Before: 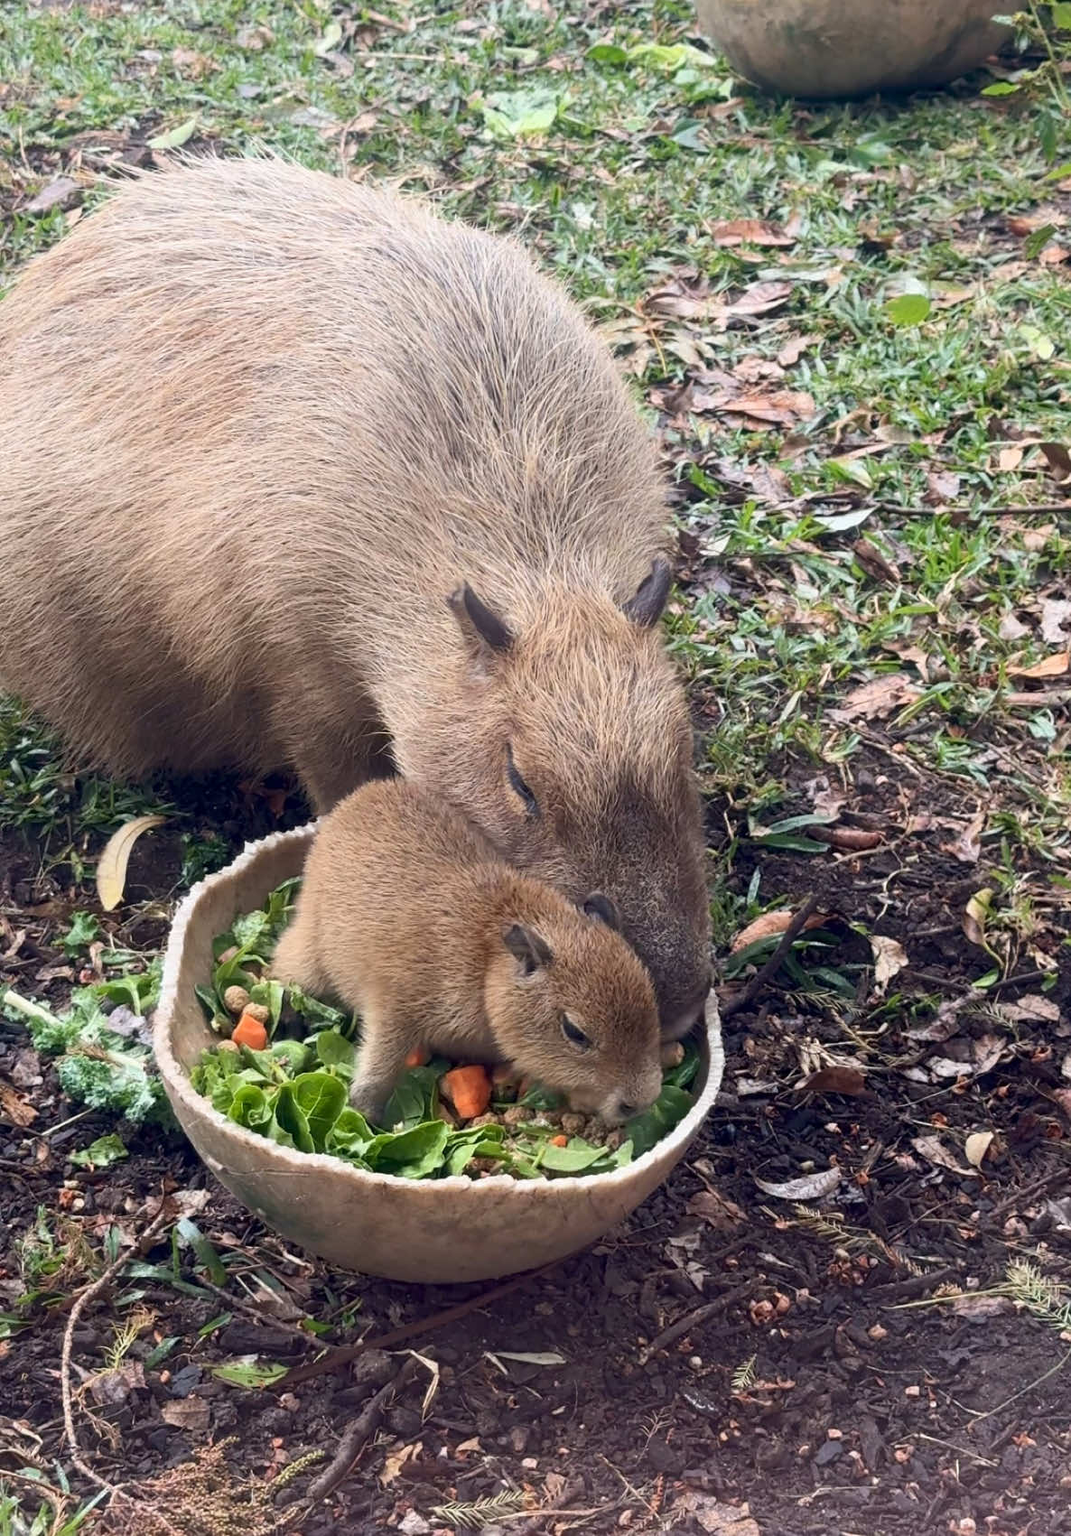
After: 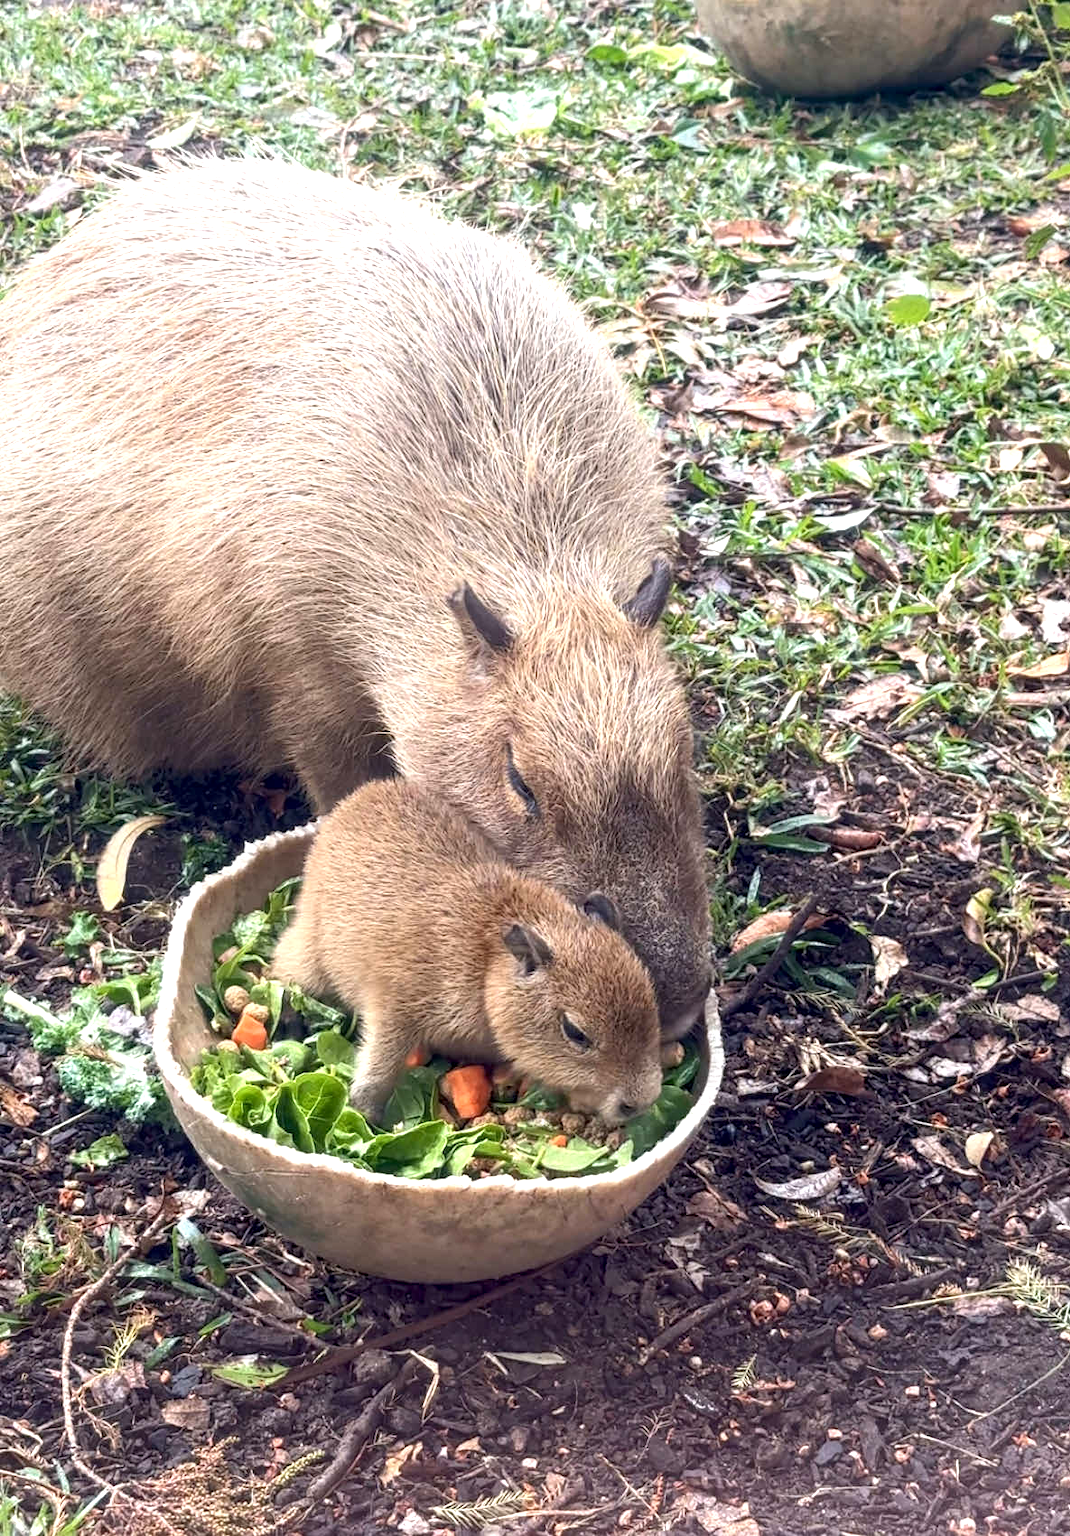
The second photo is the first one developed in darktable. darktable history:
exposure: exposure 0.654 EV, compensate highlight preservation false
local contrast: on, module defaults
